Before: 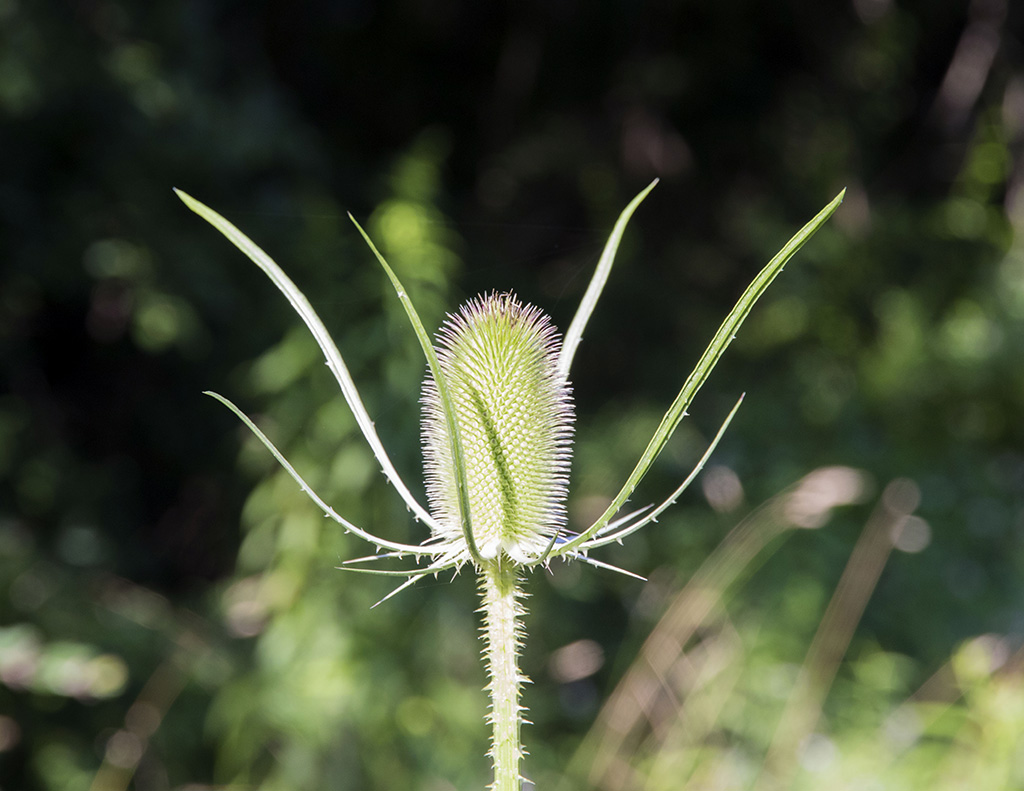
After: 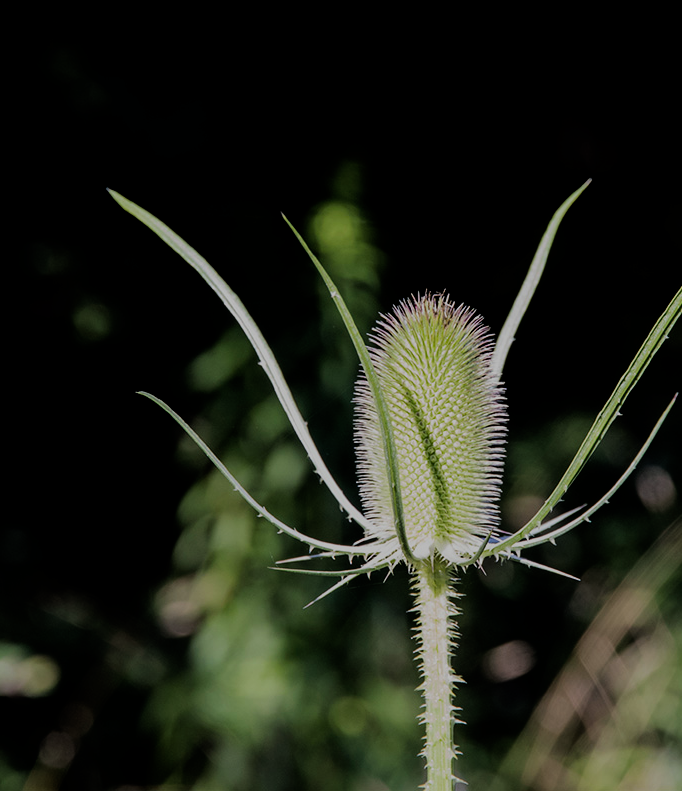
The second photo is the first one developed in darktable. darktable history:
crop and rotate: left 6.617%, right 26.717%
exposure: black level correction 0.001, exposure 0.5 EV, compensate exposure bias true, compensate highlight preservation false
filmic rgb: black relative exposure -5 EV, white relative exposure 3.5 EV, hardness 3.19, contrast 1.4, highlights saturation mix -50%
